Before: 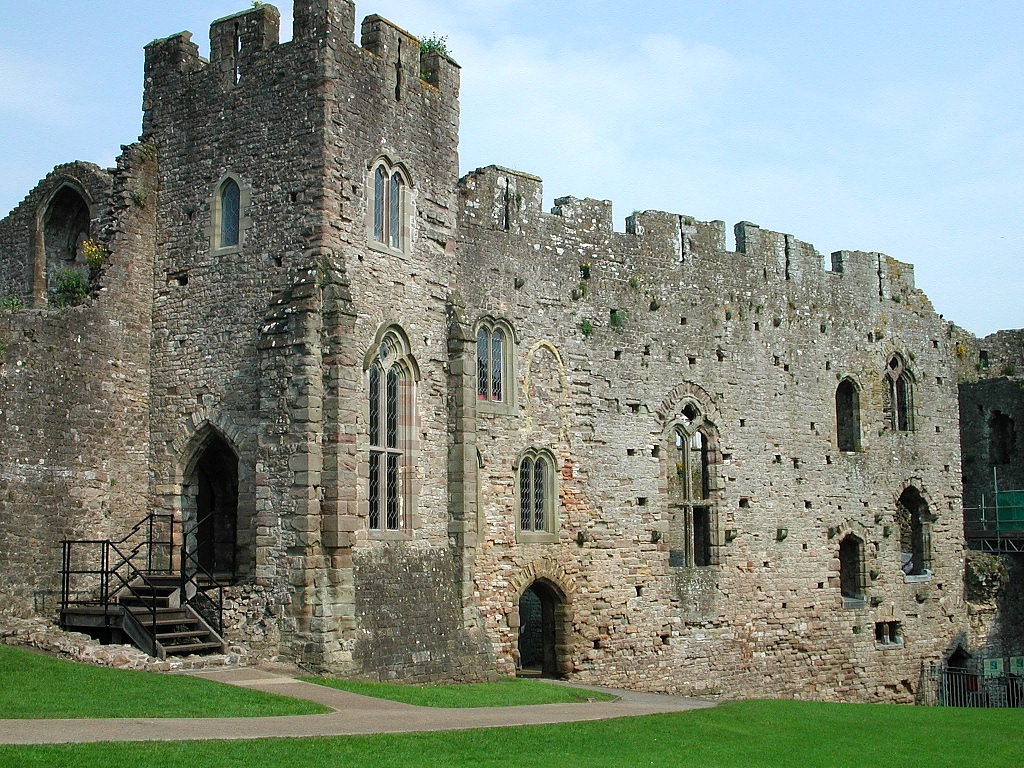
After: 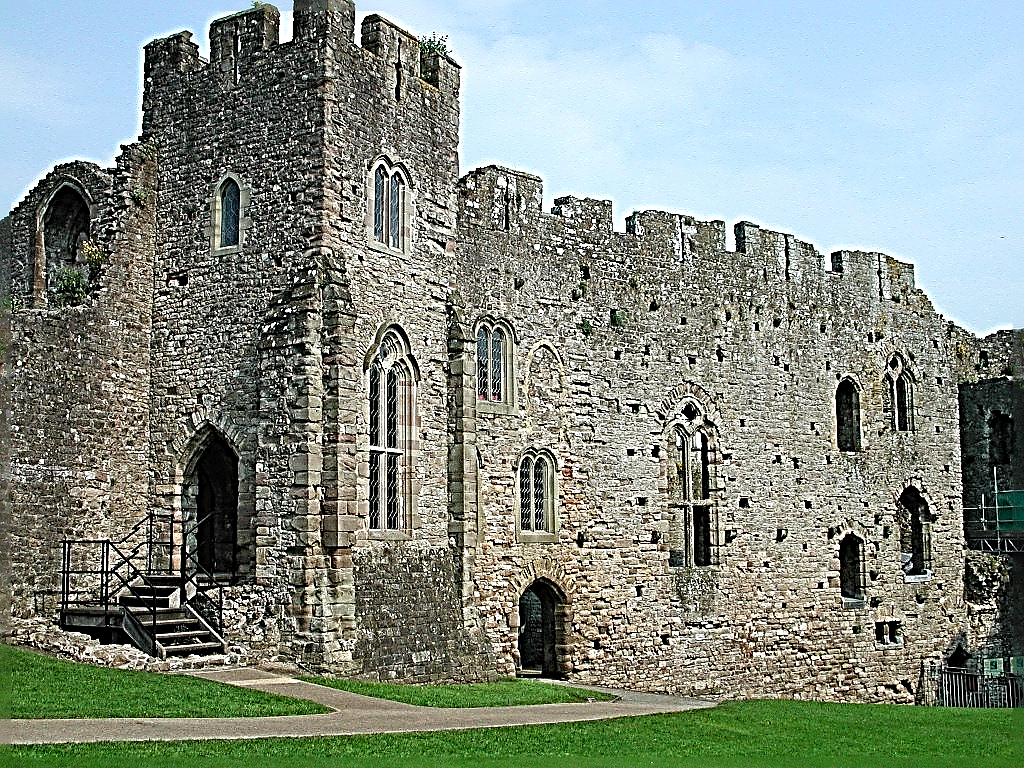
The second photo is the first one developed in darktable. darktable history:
sharpen: radius 4.001, amount 2
